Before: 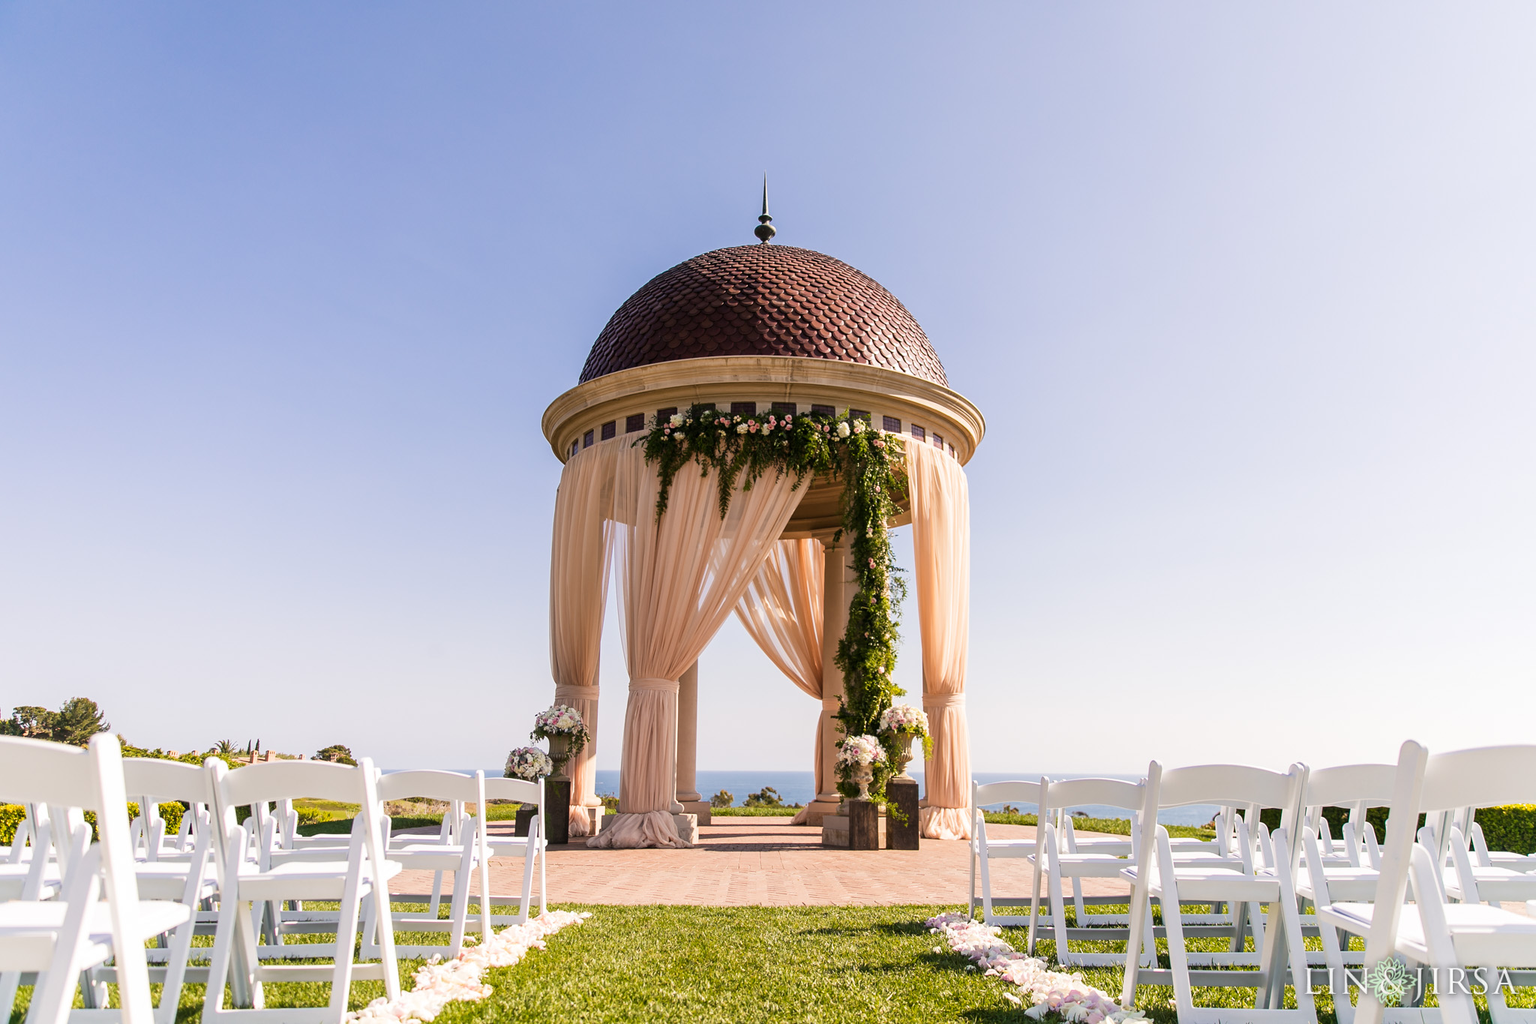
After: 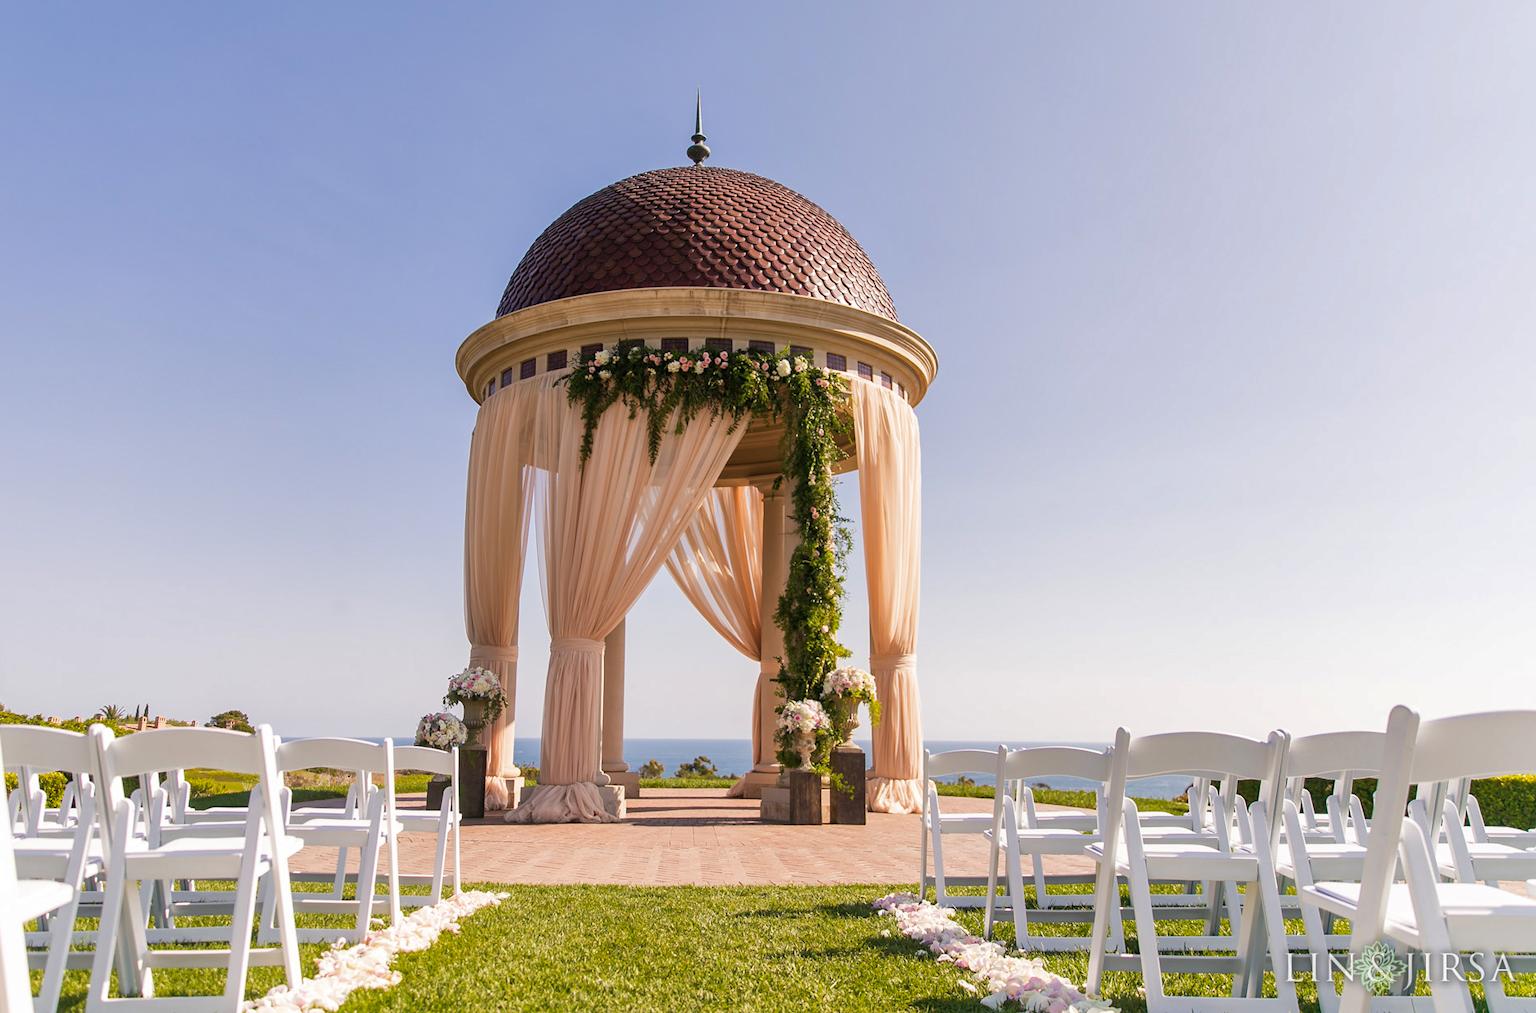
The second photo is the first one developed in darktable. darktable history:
shadows and highlights: on, module defaults
crop and rotate: left 8.032%, top 8.973%
